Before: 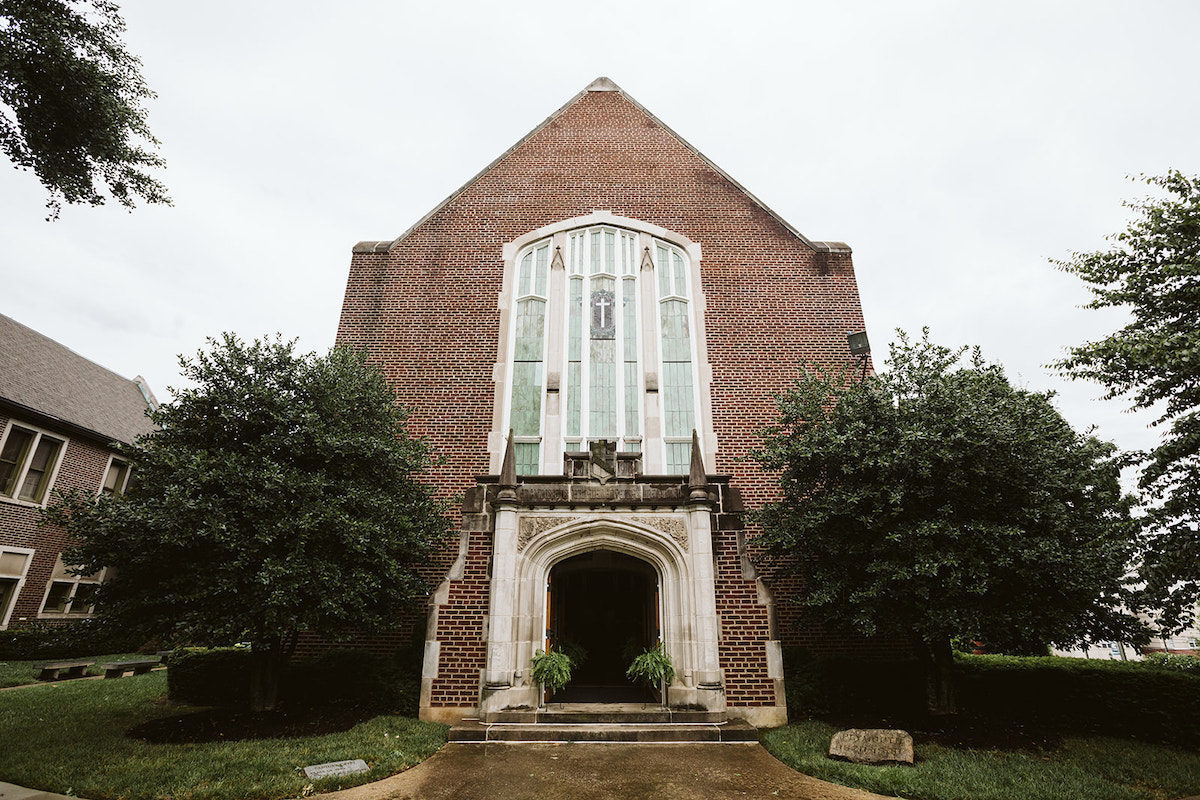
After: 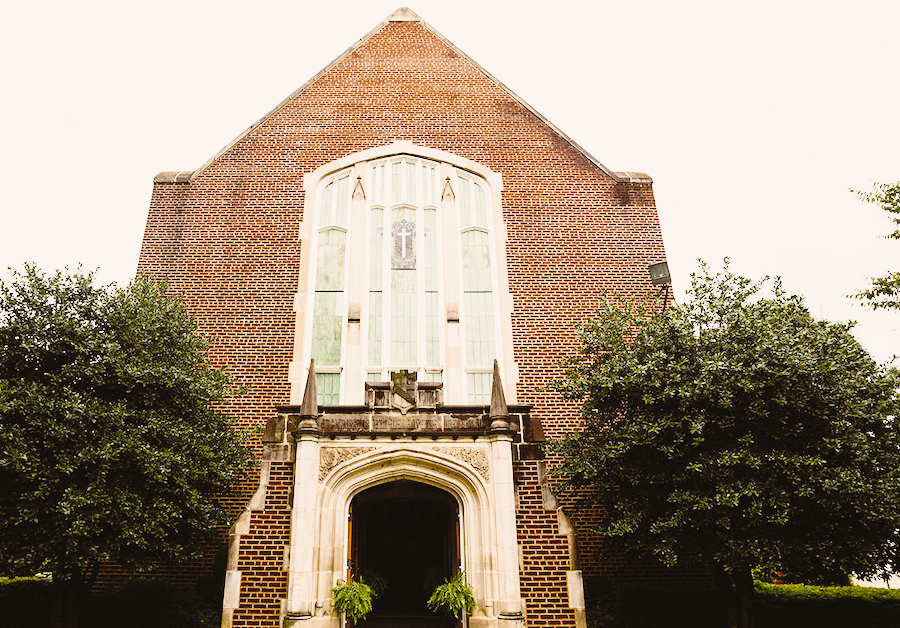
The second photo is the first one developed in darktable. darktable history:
color balance rgb: power › luminance -3.697%, power › chroma 0.584%, power › hue 37.8°, highlights gain › chroma 2.916%, highlights gain › hue 62.4°, perceptual saturation grading › global saturation 30.086%, global vibrance 1.707%, saturation formula JzAzBz (2021)
crop: left 16.624%, top 8.777%, right 8.361%, bottom 12.618%
contrast brightness saturation: contrast 0.141, brightness 0.224
tone curve: curves: ch0 [(0, 0.008) (0.107, 0.091) (0.278, 0.351) (0.457, 0.562) (0.628, 0.738) (0.839, 0.909) (0.998, 0.978)]; ch1 [(0, 0) (0.437, 0.408) (0.474, 0.479) (0.502, 0.5) (0.527, 0.519) (0.561, 0.575) (0.608, 0.665) (0.669, 0.748) (0.859, 0.899) (1, 1)]; ch2 [(0, 0) (0.33, 0.301) (0.421, 0.443) (0.473, 0.498) (0.502, 0.504) (0.522, 0.527) (0.549, 0.583) (0.644, 0.703) (1, 1)], preserve colors none
